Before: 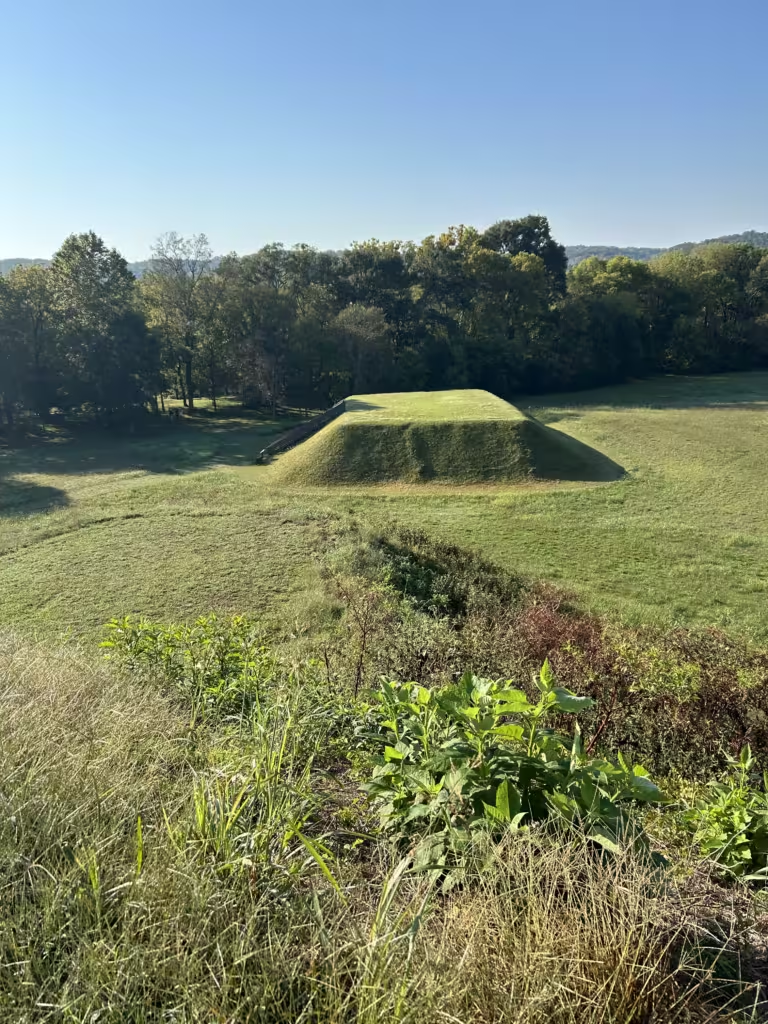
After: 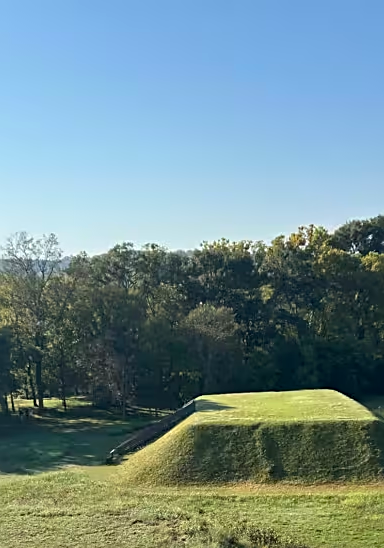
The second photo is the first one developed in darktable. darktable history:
sharpen: on, module defaults
crop: left 19.556%, right 30.401%, bottom 46.458%
